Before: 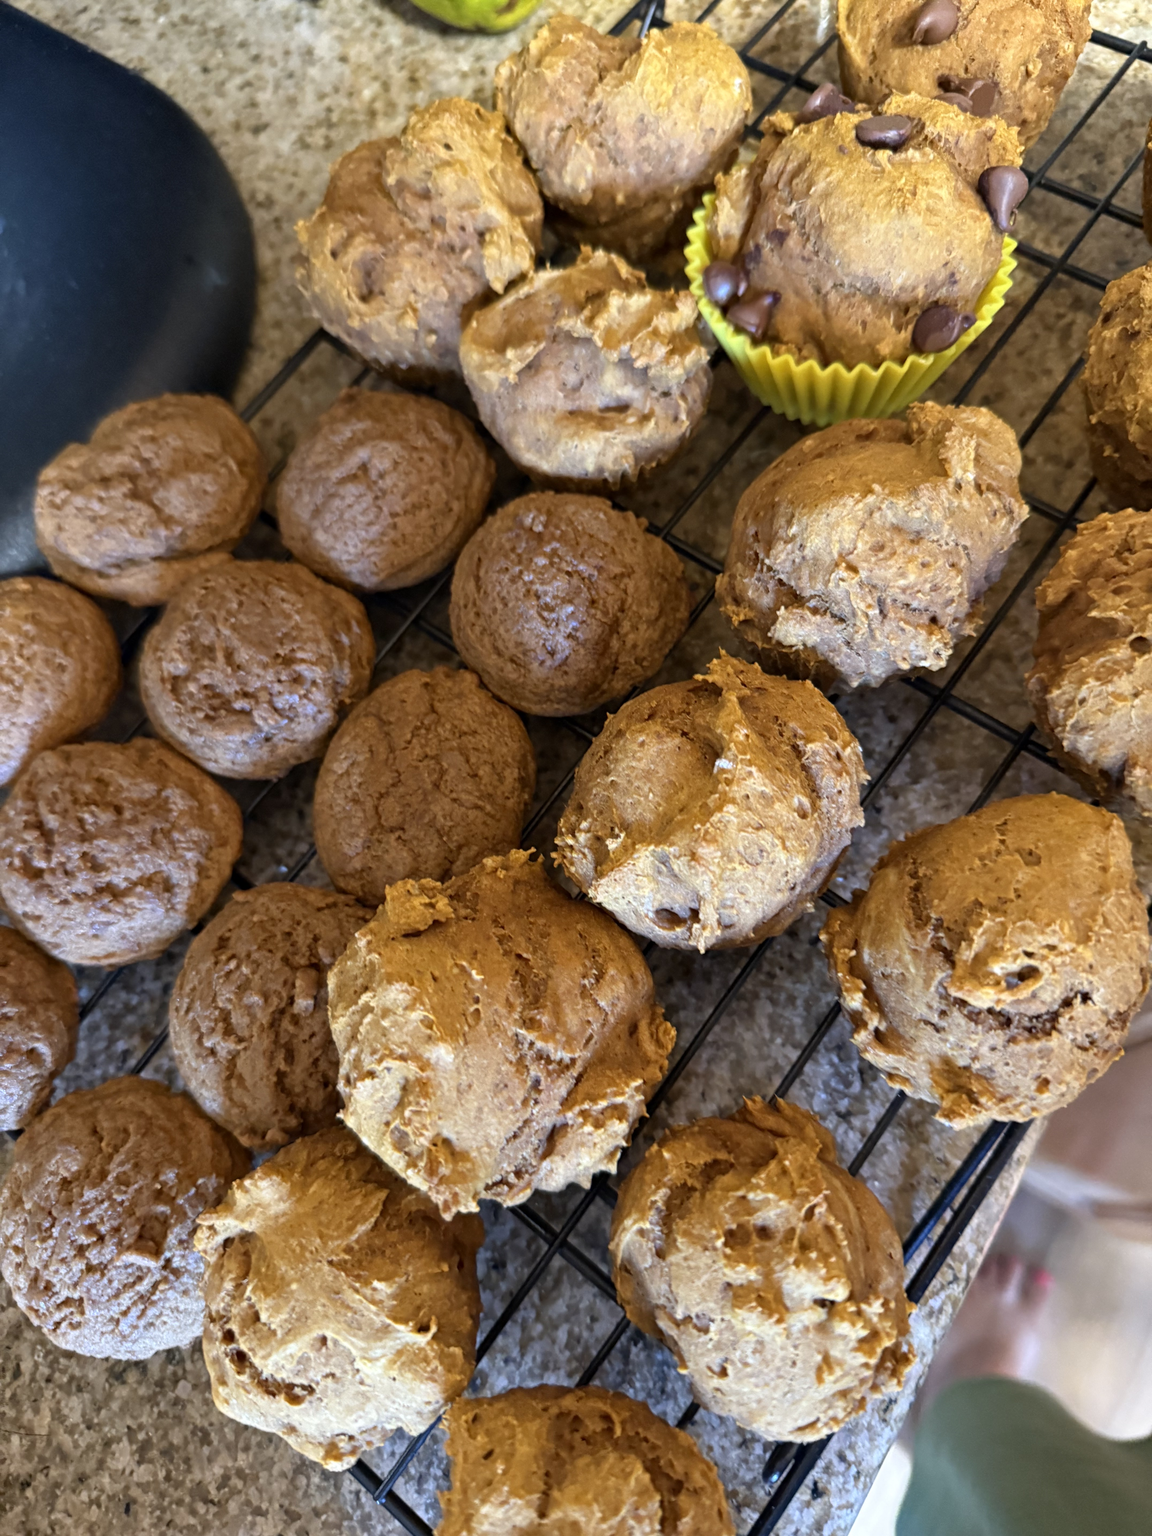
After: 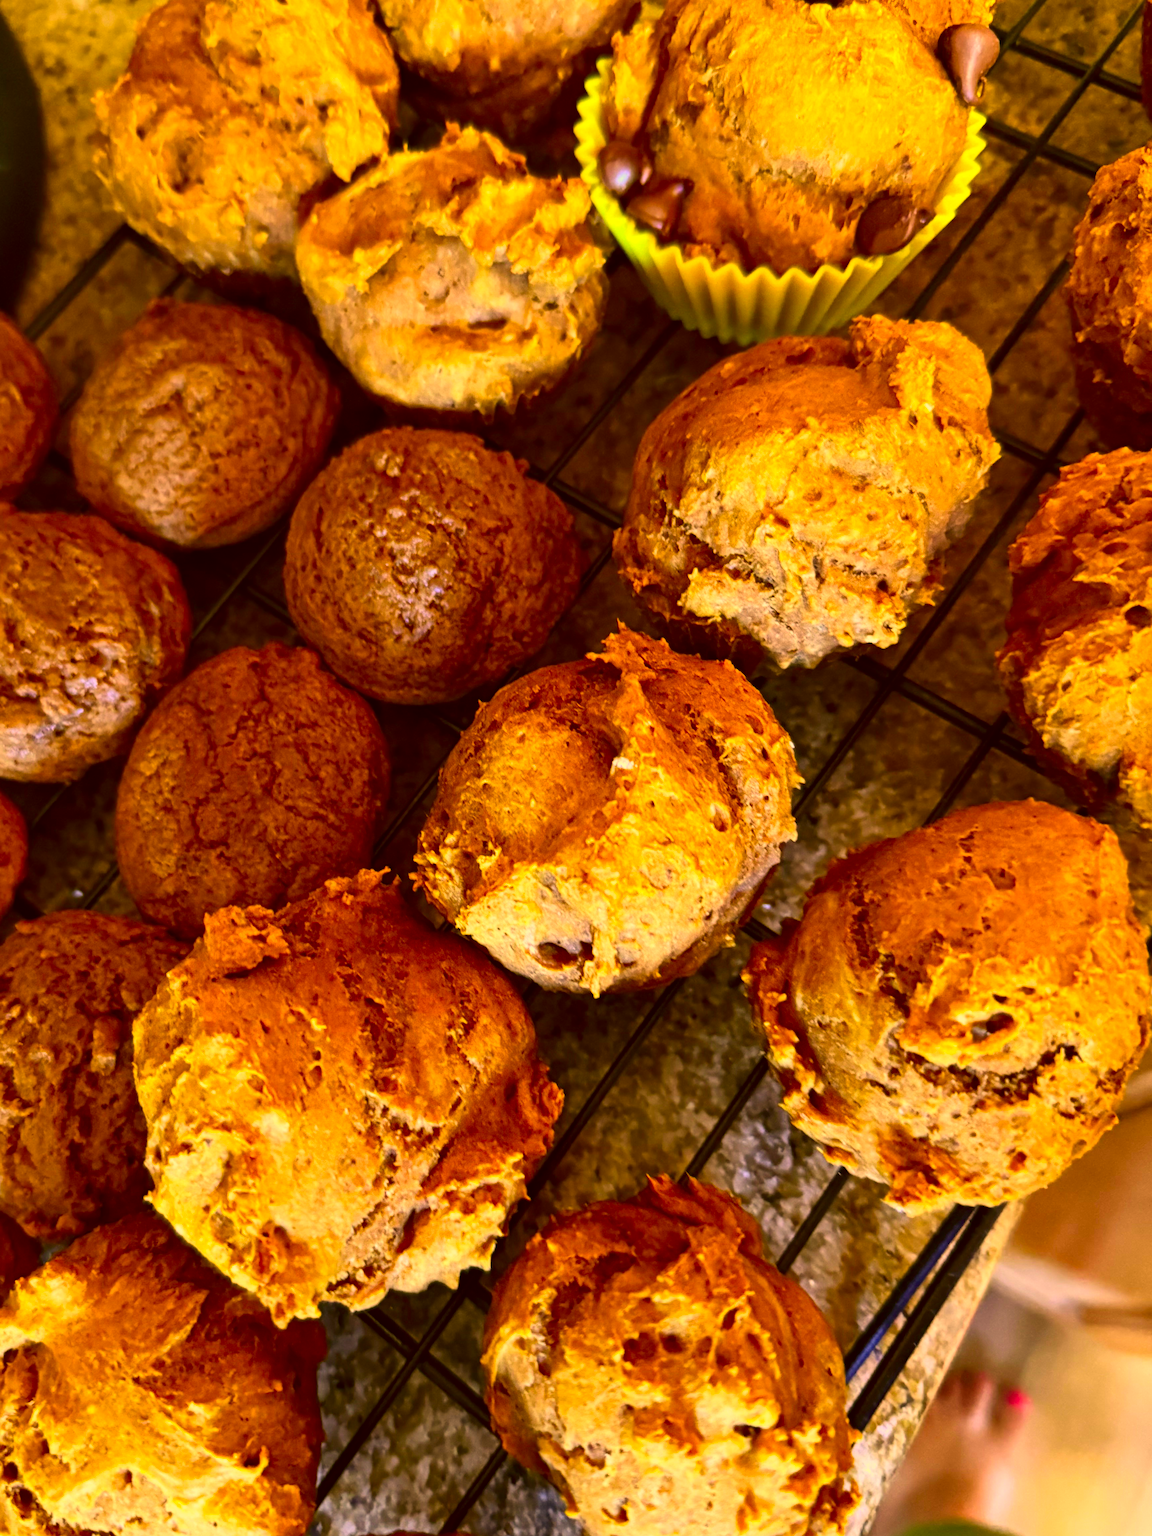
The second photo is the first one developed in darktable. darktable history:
crop: left 19.159%, top 9.58%, bottom 9.58%
contrast brightness saturation: contrast 0.22
color correction: highlights a* 10.44, highlights b* 30.04, shadows a* 2.73, shadows b* 17.51, saturation 1.72
